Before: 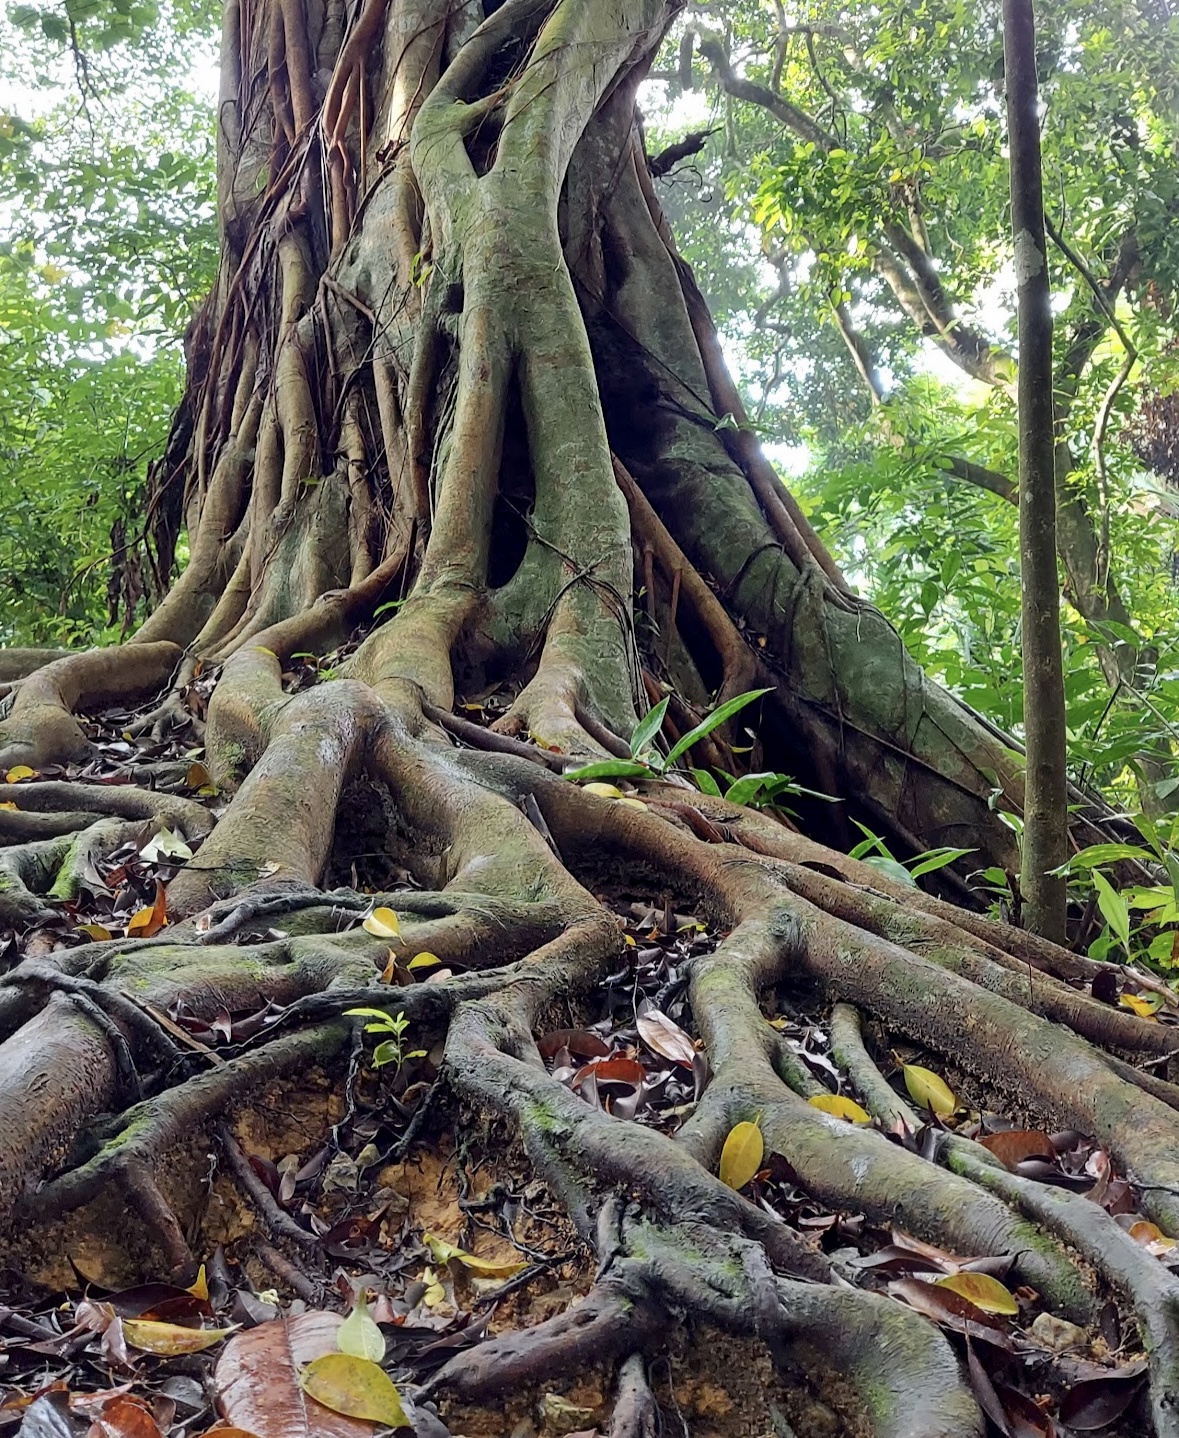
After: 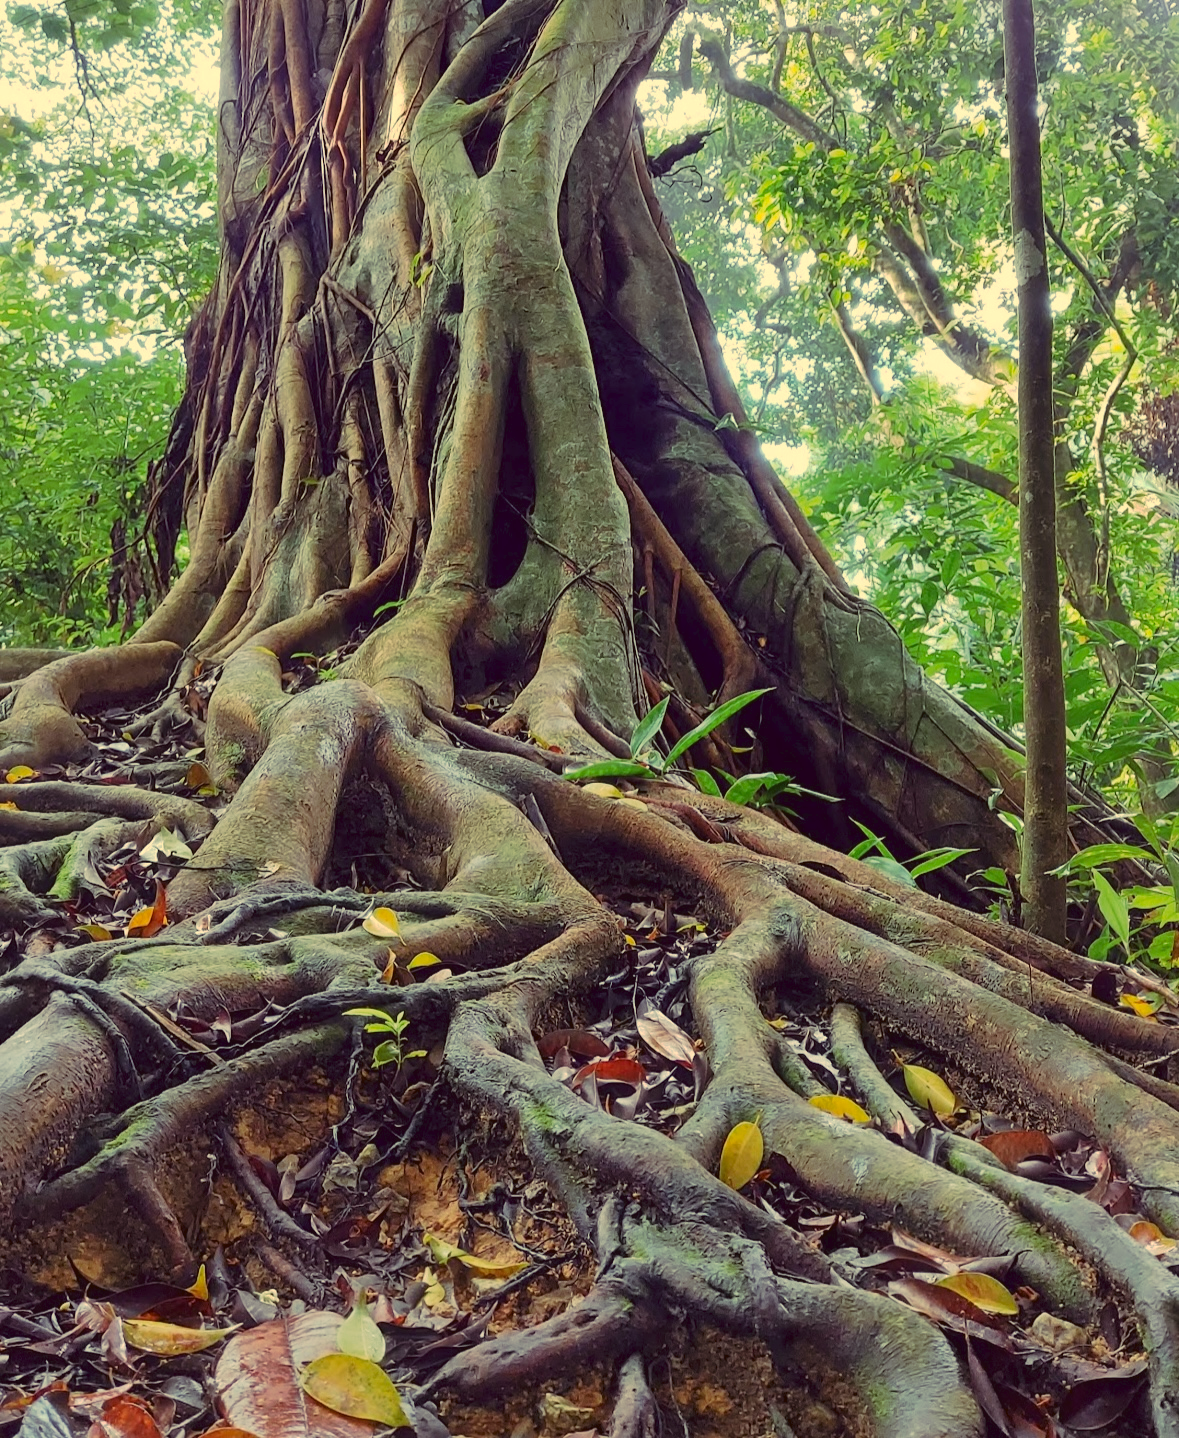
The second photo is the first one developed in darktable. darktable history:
tone curve: curves: ch0 [(0, 0) (0.003, 0.032) (0.011, 0.04) (0.025, 0.058) (0.044, 0.084) (0.069, 0.107) (0.1, 0.13) (0.136, 0.158) (0.177, 0.193) (0.224, 0.236) (0.277, 0.283) (0.335, 0.335) (0.399, 0.399) (0.468, 0.467) (0.543, 0.533) (0.623, 0.612) (0.709, 0.698) (0.801, 0.776) (0.898, 0.848) (1, 1)], preserve colors none
color look up table: target L [94.28, 92.85, 86.38, 86.07, 85.22, 73.22, 67.3, 63.03, 61.76, 57.63, 34.66, 201.89, 87.74, 67.36, 66.52, 55.43, 54.98, 47.07, 48.21, 44.49, 30.04, 21.24, 0.979, 97.74, 91, 71.99, 69.86, 59.48, 58.51, 58.42, 54.35, 44.5, 40.44, 37.35, 43.94, 35.84, 38.22, 21.44, 18.5, 16.9, 7.509, 86.42, 79.73, 74.98, 73.67, 69.26, 59.86, 41.34, 39.36], target a [-0.631, -12.04, -46.6, -46.78, -66.82, -68.14, -20.97, -7.95, -11.29, -49.68, -12.56, 0, 19.67, 54.51, 33.08, 84.73, 76.15, 40.84, 70.75, 28.64, 10.32, 46.99, 5.847, 2.929, 13.98, 54.5, 26.3, 90.72, 6.629, 88.78, 41.32, 12.5, 45.47, 11.68, 71.95, 7.976, 69.12, 32.99, 53.15, 45, 27.76, -40.73, -21.71, -39.02, -16, -46.24, -28.42, -10.26, -22.96], target b [89.56, 35.53, 82.23, 42.14, 21.64, 71.35, 69.45, 33.13, 13.06, 32.11, 45.88, -0.001, 39.8, 72.83, 57.04, 76.06, 22.24, 20.46, 63.66, 57.3, 17.74, 31.45, 1.424, 27.85, 19.11, 5.057, -12.23, -24.66, 1.209, -9.464, -4.852, -34.01, -39.95, -59.61, 5.207, -53.48, -43.19, -8.98, -76.41, -39.73, -33.95, 17.1, 15.81, -2.375, 0.856, 4.568, -22.01, -26.78, -3.92], num patches 49
